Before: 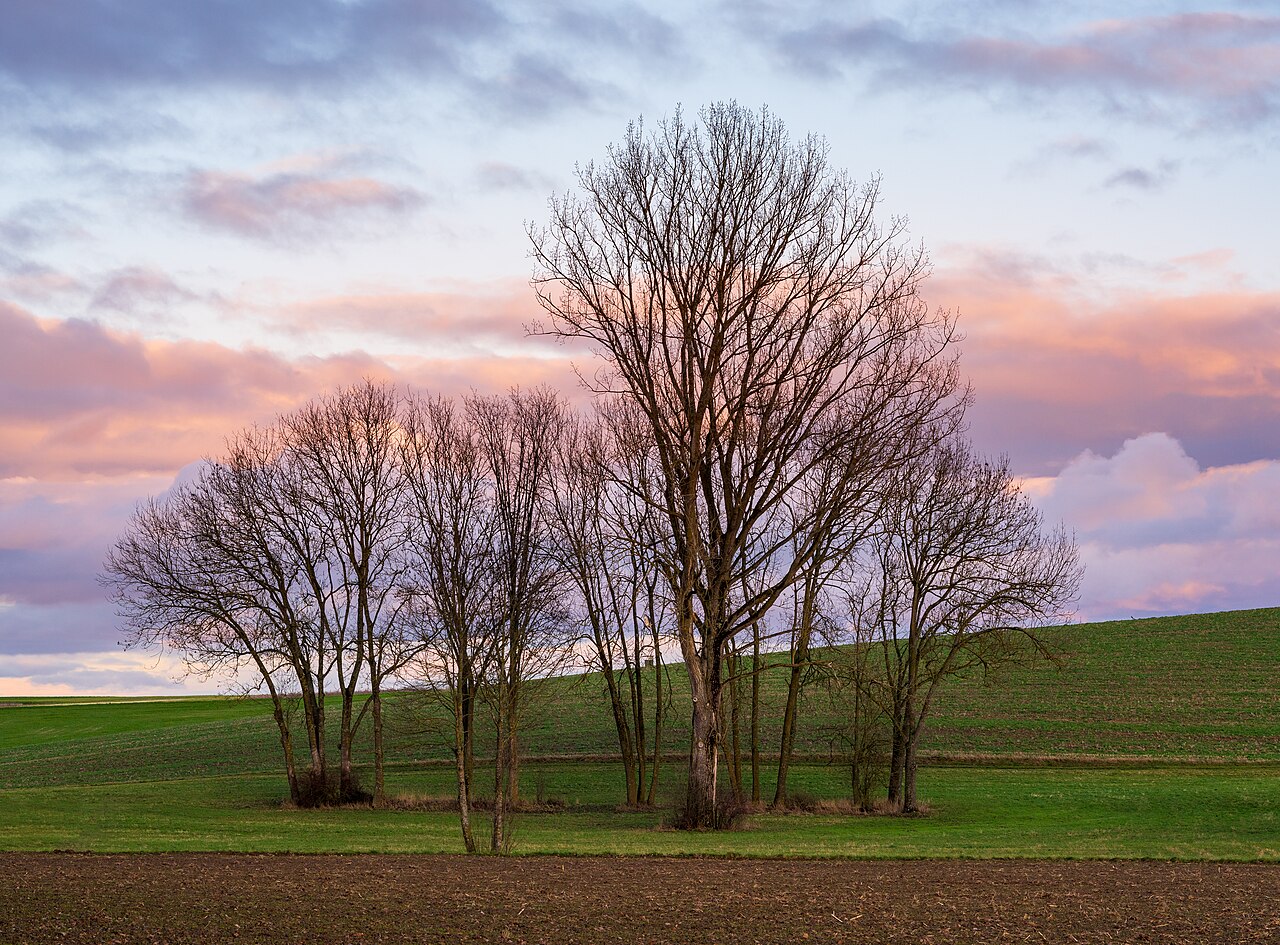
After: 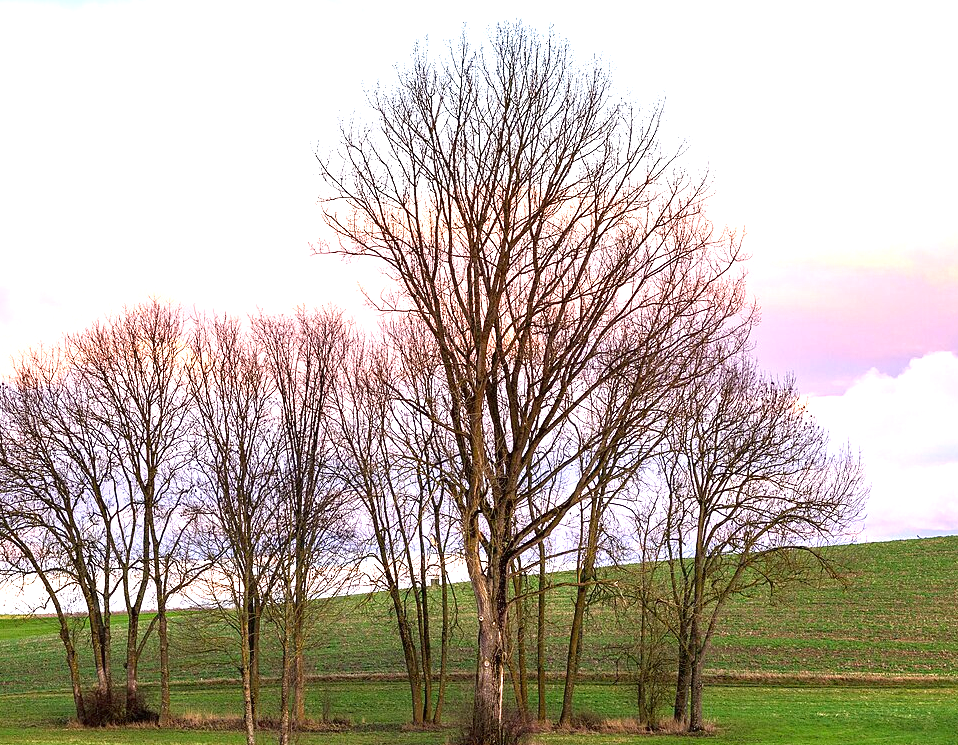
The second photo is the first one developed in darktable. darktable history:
crop: left 16.768%, top 8.653%, right 8.362%, bottom 12.485%
exposure: black level correction 0, exposure 1.388 EV, compensate exposure bias true, compensate highlight preservation false
